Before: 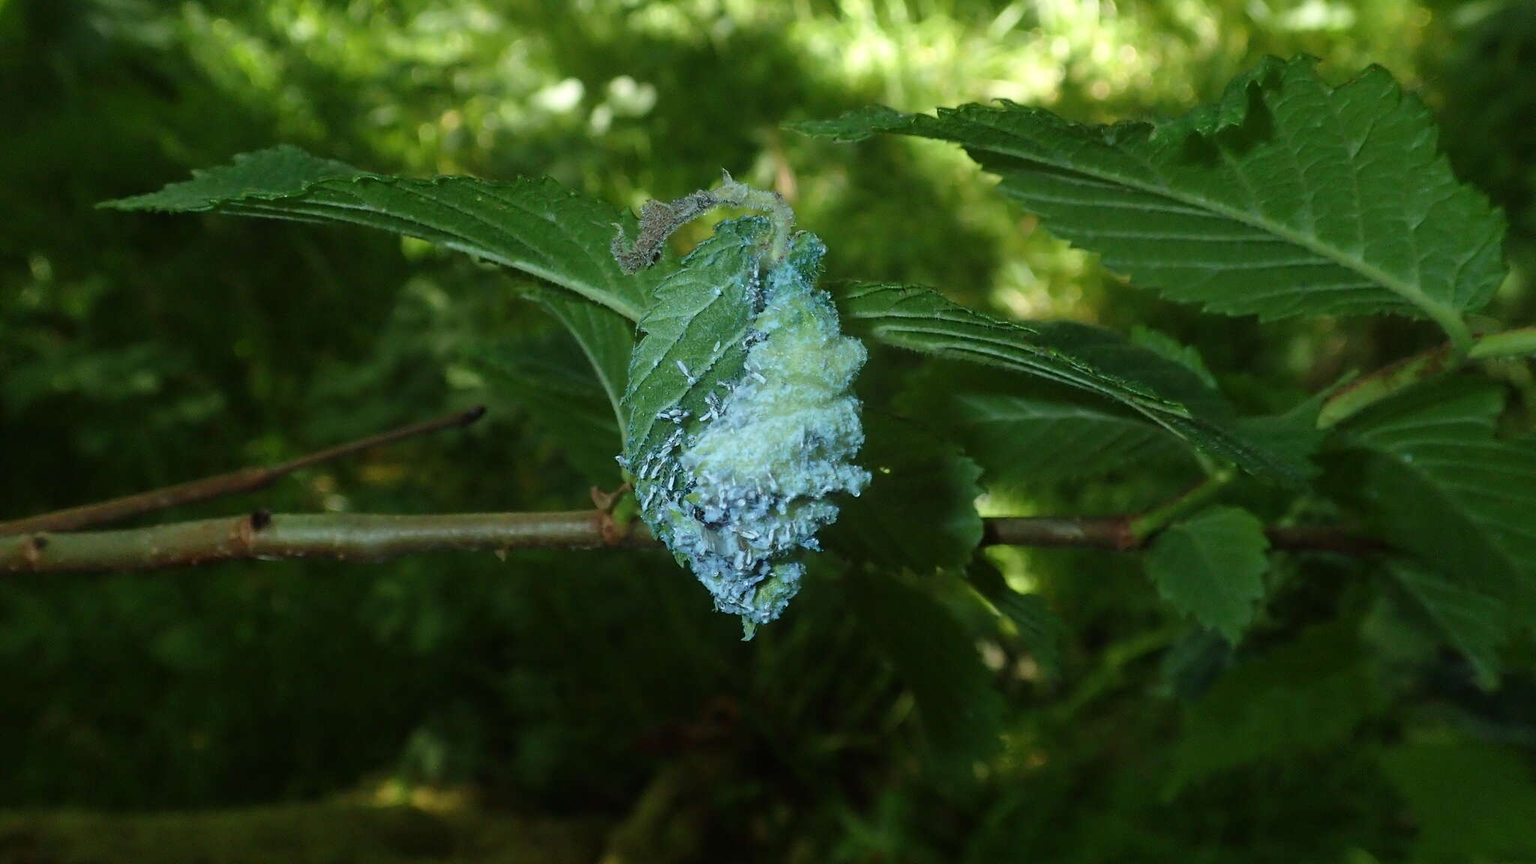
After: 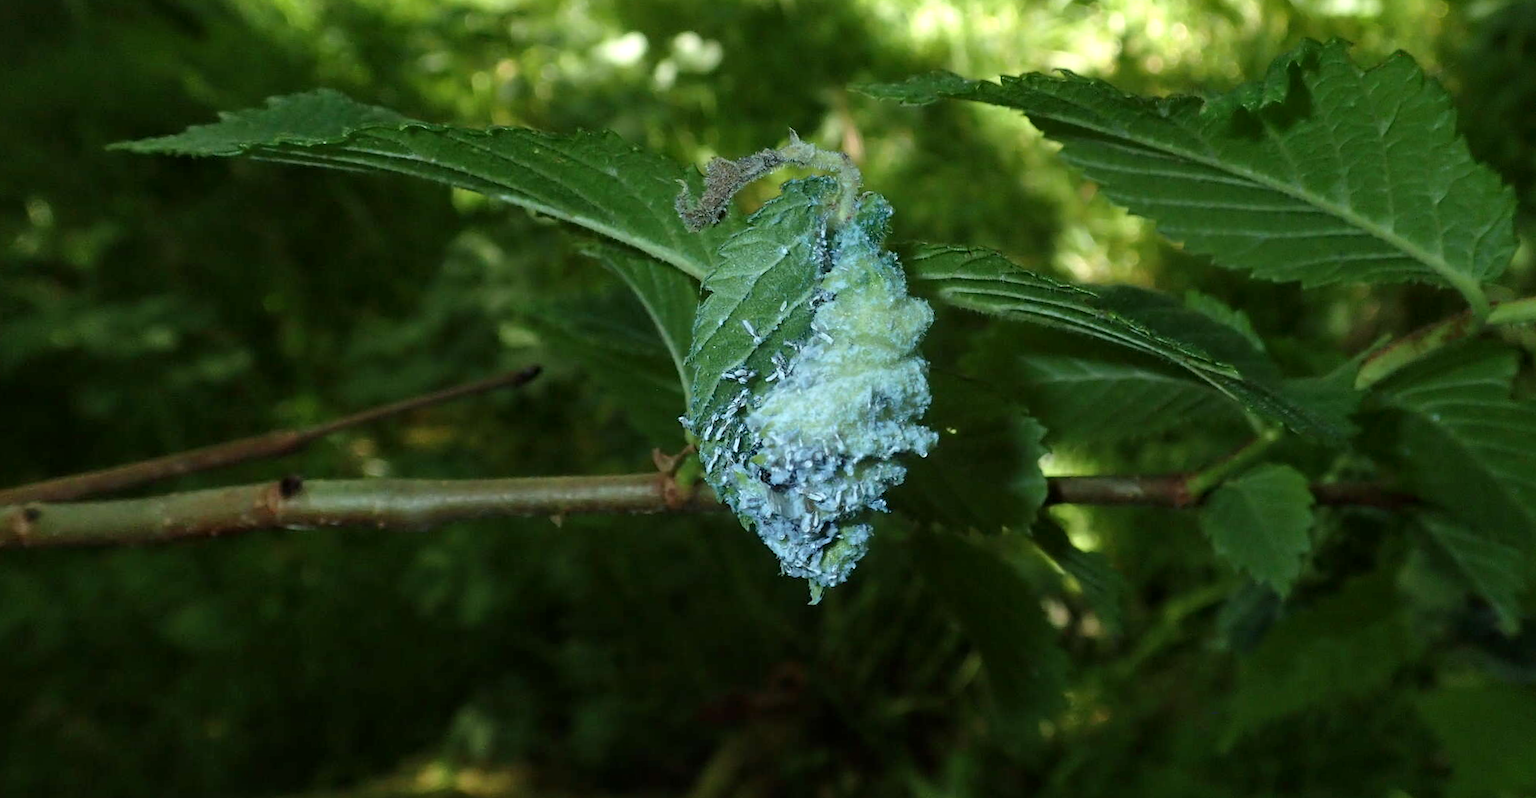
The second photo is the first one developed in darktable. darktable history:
rotate and perspective: rotation -0.013°, lens shift (vertical) -0.027, lens shift (horizontal) 0.178, crop left 0.016, crop right 0.989, crop top 0.082, crop bottom 0.918
contrast equalizer: y [[0.526, 0.53, 0.532, 0.532, 0.53, 0.525], [0.5 ×6], [0.5 ×6], [0 ×6], [0 ×6]]
